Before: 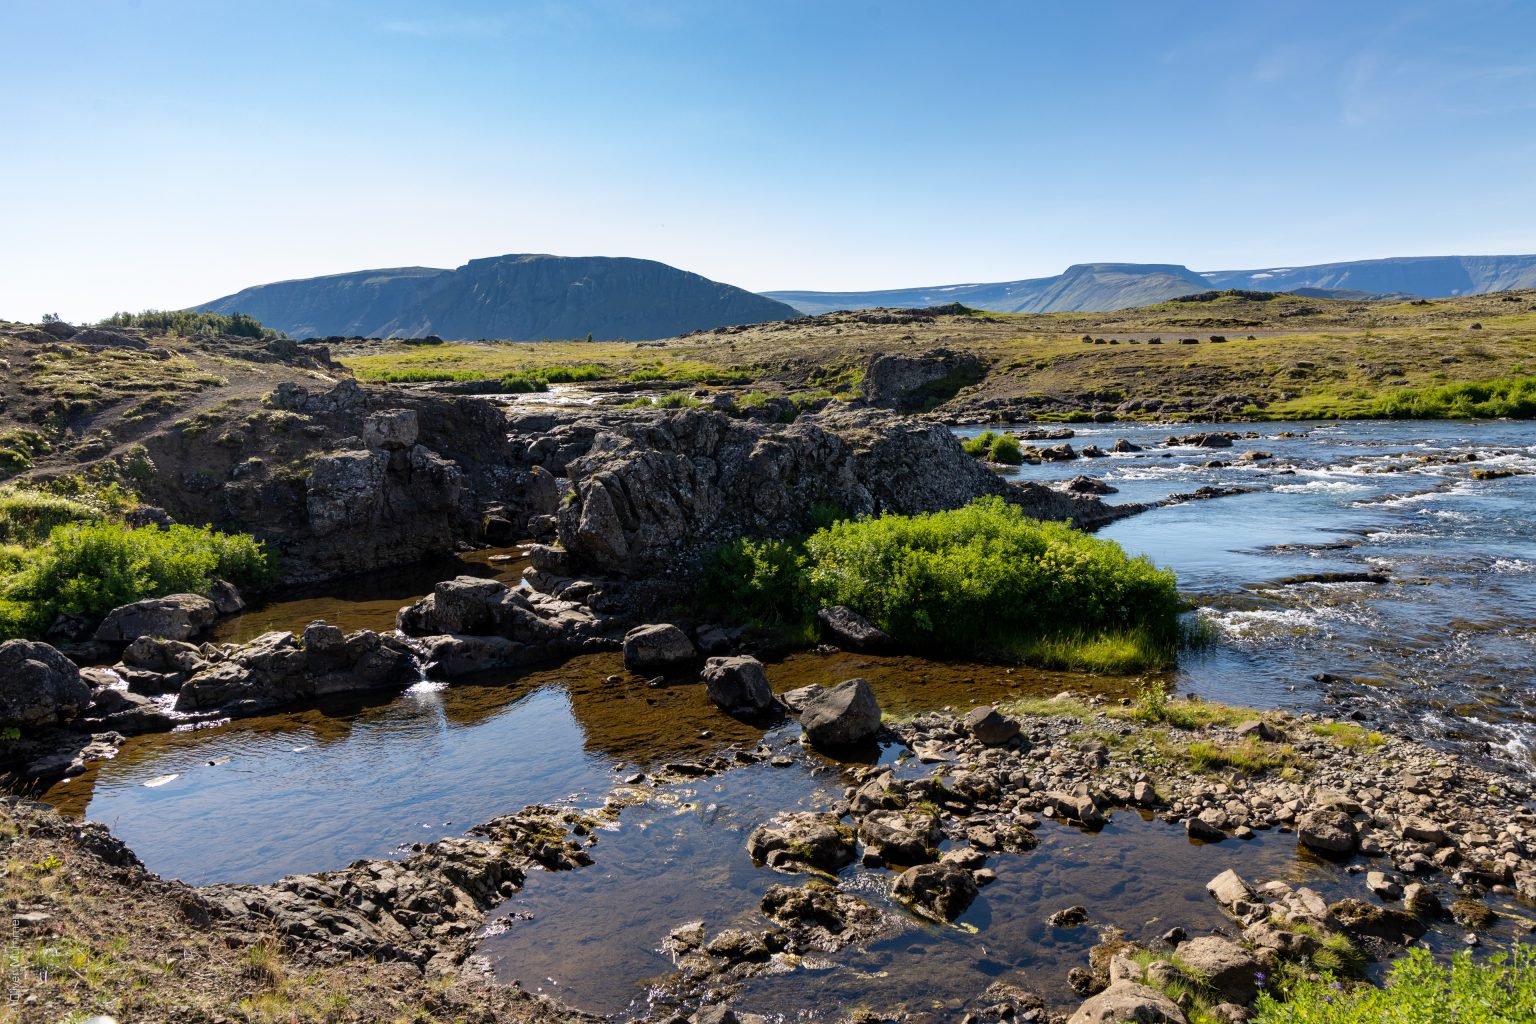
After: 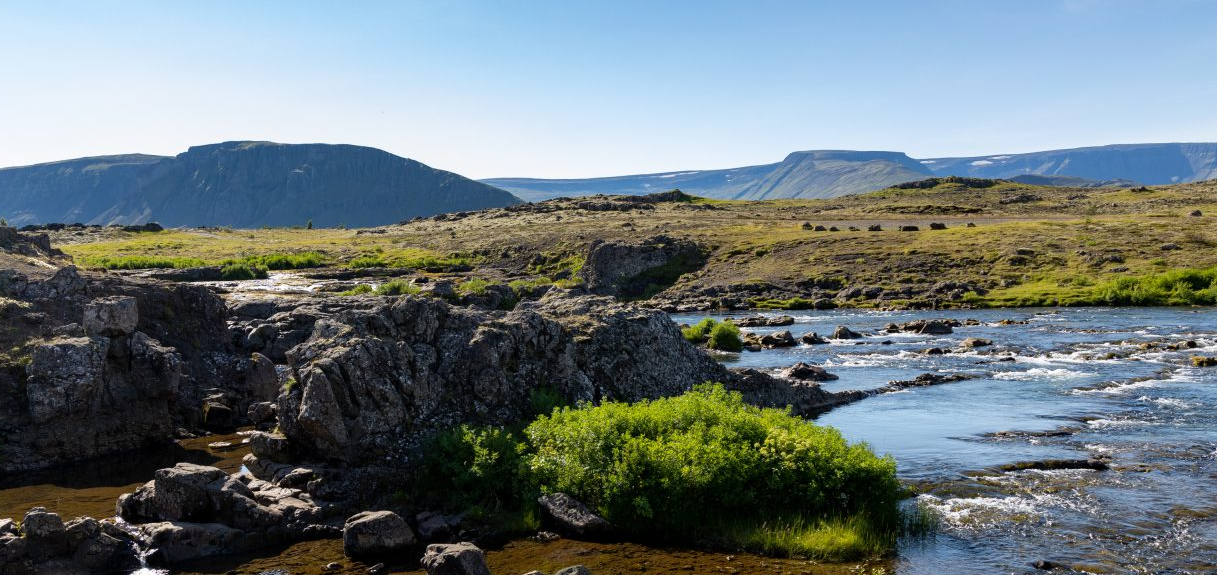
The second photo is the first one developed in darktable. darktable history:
crop: left 18.278%, top 11.104%, right 2.436%, bottom 32.719%
